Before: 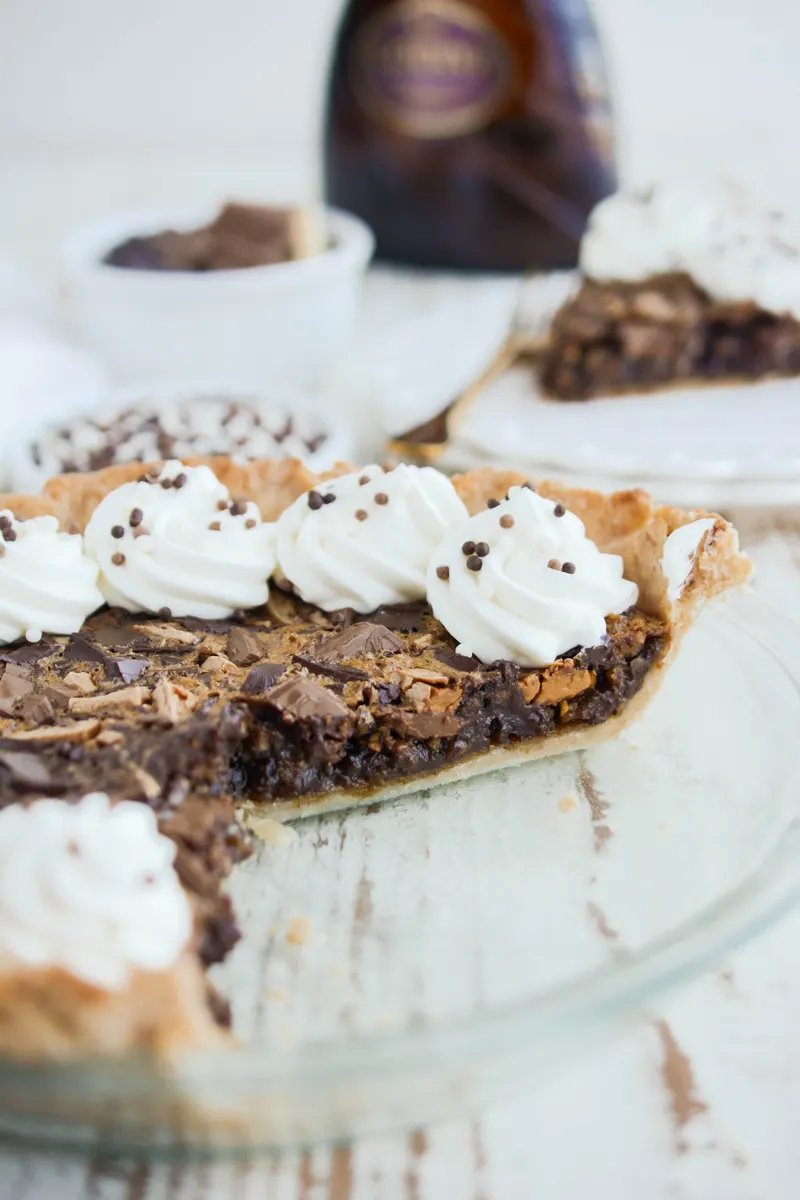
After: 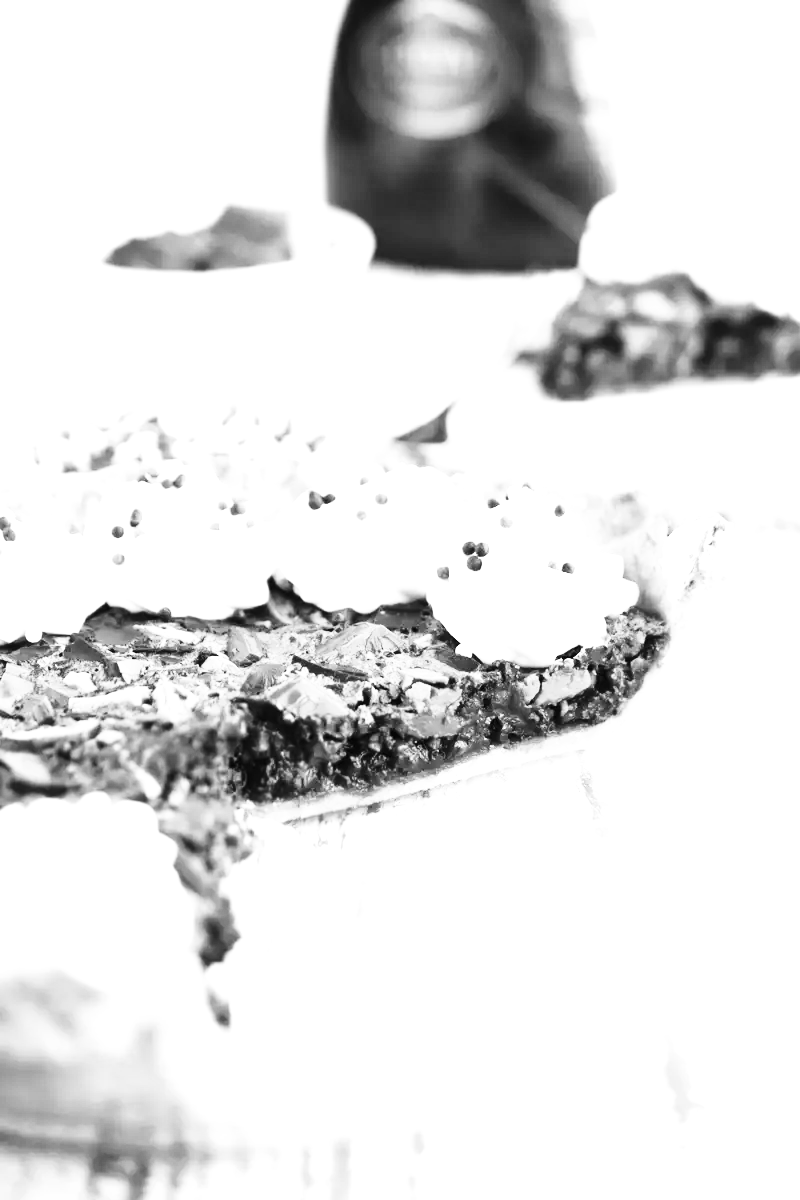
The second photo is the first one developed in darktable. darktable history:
monochrome: a -4.13, b 5.16, size 1
exposure: black level correction 0, exposure 0.9 EV, compensate highlight preservation false
tone equalizer: -8 EV -0.417 EV, -7 EV -0.389 EV, -6 EV -0.333 EV, -5 EV -0.222 EV, -3 EV 0.222 EV, -2 EV 0.333 EV, -1 EV 0.389 EV, +0 EV 0.417 EV, edges refinement/feathering 500, mask exposure compensation -1.57 EV, preserve details no
base curve: curves: ch0 [(0, 0) (0.036, 0.037) (0.121, 0.228) (0.46, 0.76) (0.859, 0.983) (1, 1)], preserve colors none
shadows and highlights: shadows 37.27, highlights -28.18, soften with gaussian
